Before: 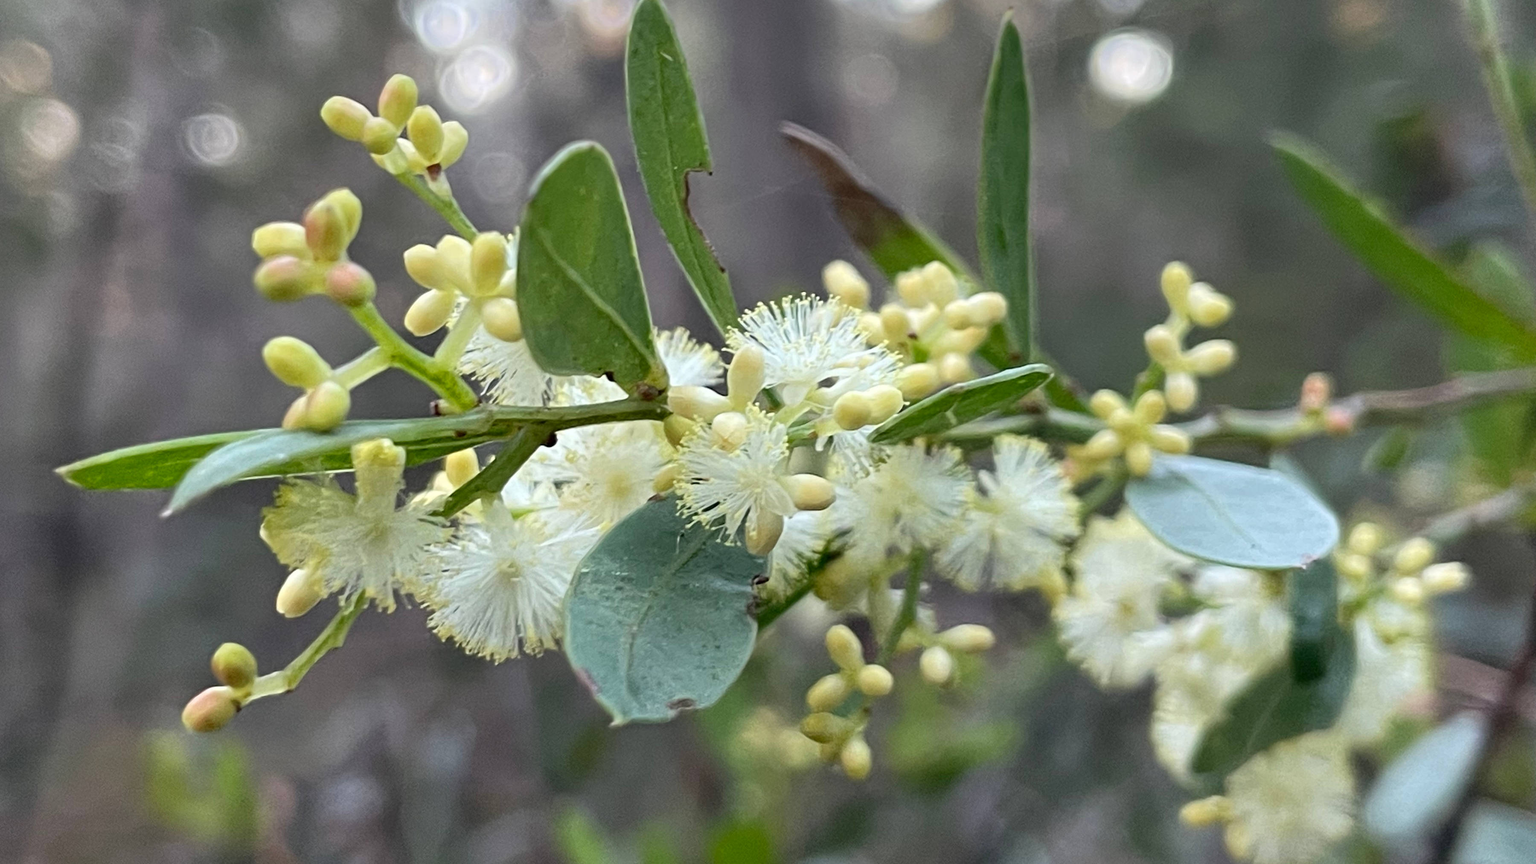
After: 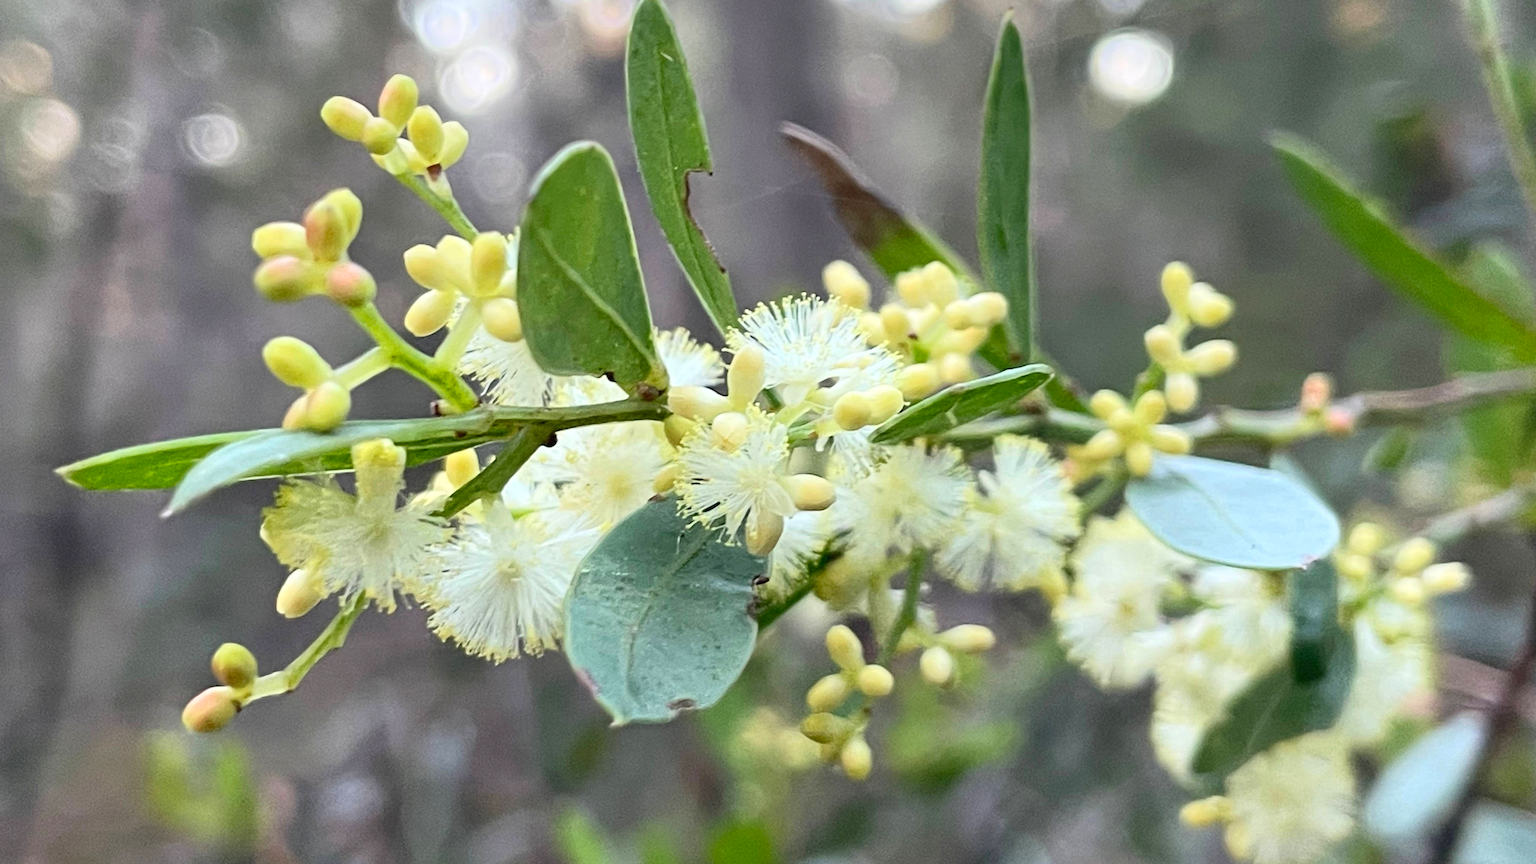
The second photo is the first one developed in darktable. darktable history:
contrast brightness saturation: contrast 0.197, brightness 0.16, saturation 0.218
